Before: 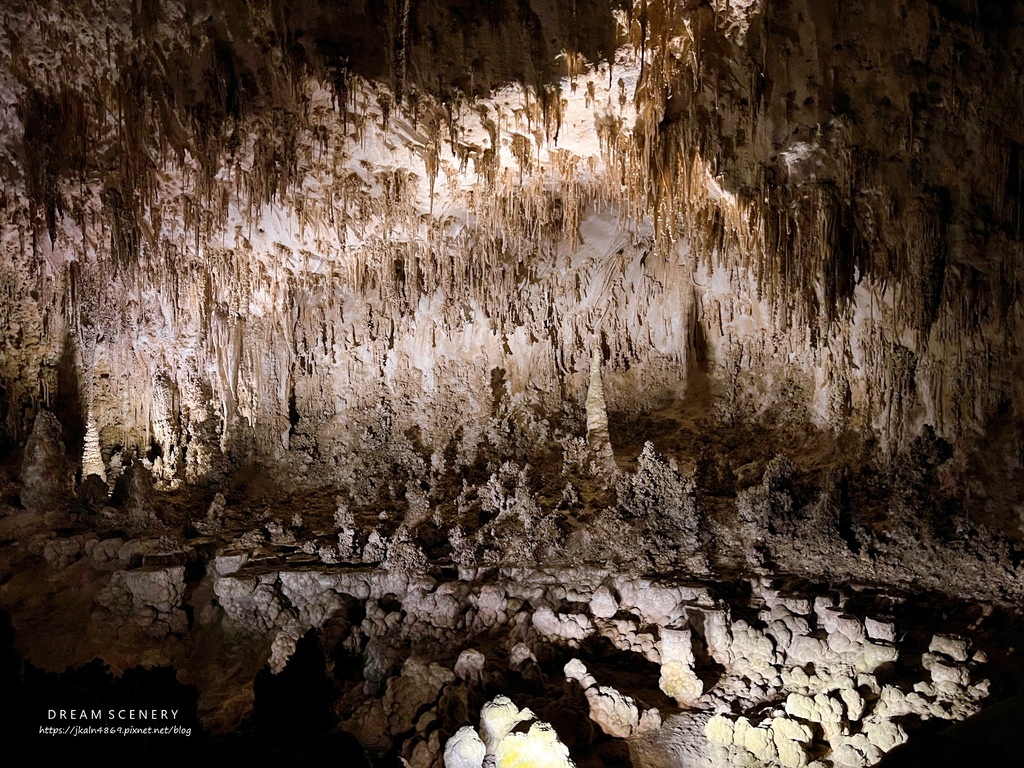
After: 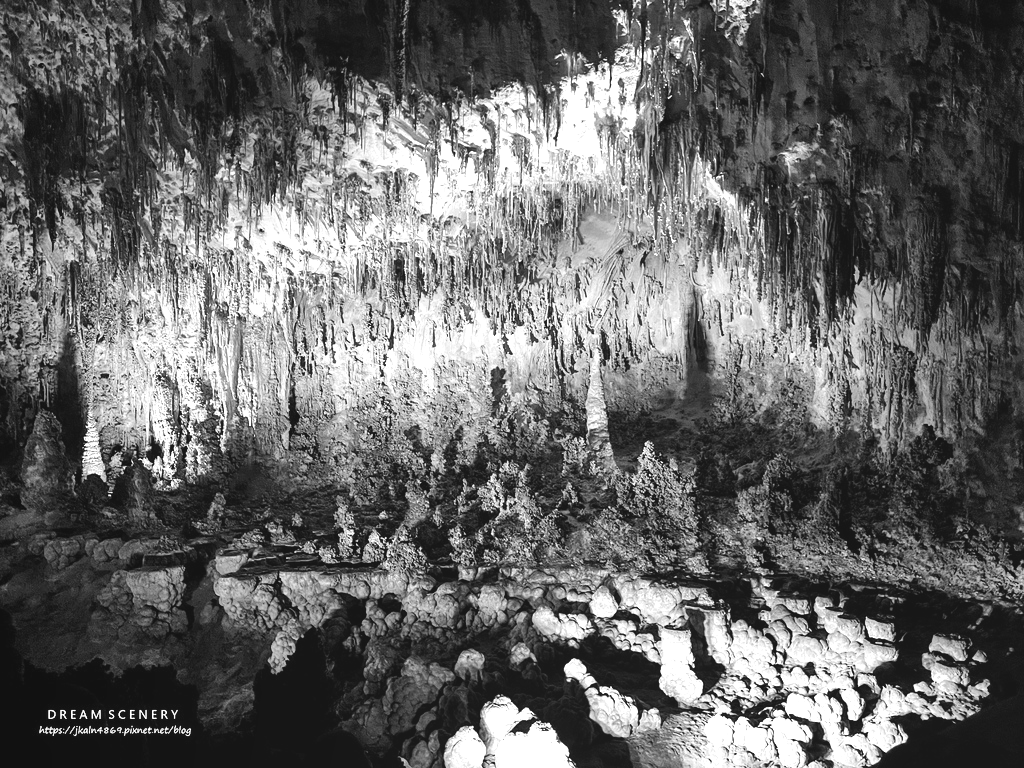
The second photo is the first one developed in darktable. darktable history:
tone equalizer: -8 EV -0.417 EV, -7 EV -0.389 EV, -6 EV -0.333 EV, -5 EV -0.222 EV, -3 EV 0.222 EV, -2 EV 0.333 EV, -1 EV 0.389 EV, +0 EV 0.417 EV, edges refinement/feathering 500, mask exposure compensation -1.57 EV, preserve details no
local contrast: highlights 68%, shadows 68%, detail 82%, midtone range 0.325
exposure: black level correction 0, exposure 0.7 EV, compensate exposure bias true, compensate highlight preservation false
monochrome: a 2.21, b -1.33, size 2.2
shadows and highlights: soften with gaussian
